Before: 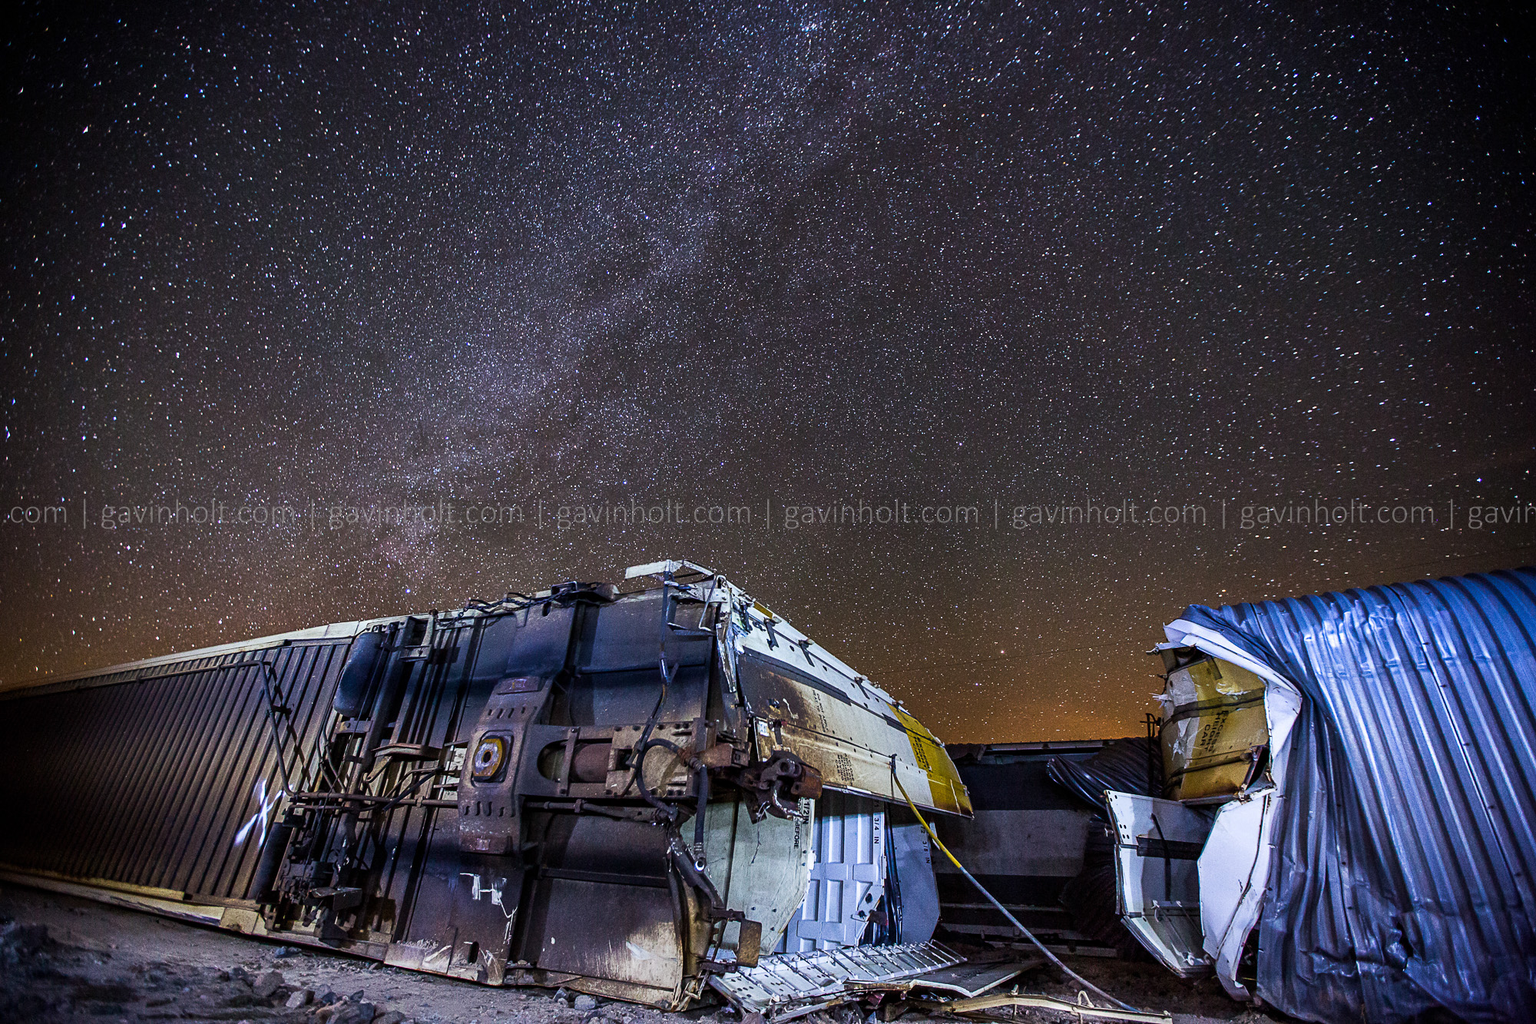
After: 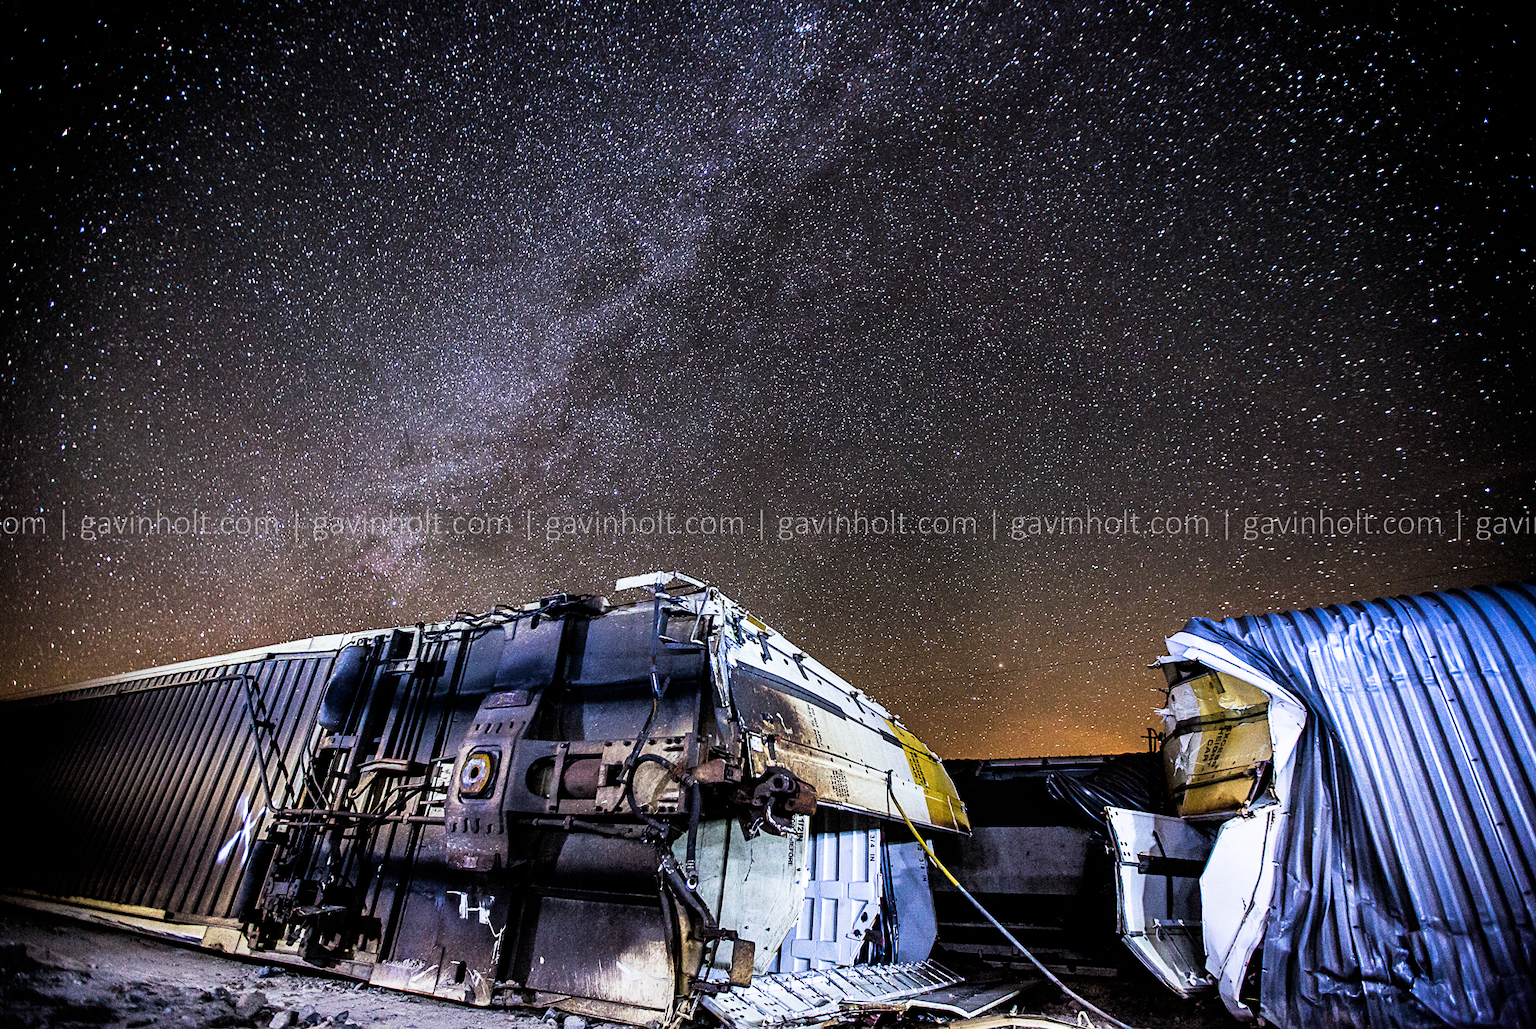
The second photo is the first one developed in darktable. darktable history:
crop and rotate: left 1.483%, right 0.541%, bottom 1.426%
exposure: black level correction 0, exposure 0.896 EV, compensate exposure bias true, compensate highlight preservation false
filmic rgb: black relative exposure -5.06 EV, white relative exposure 3.55 EV, threshold 5.98 EV, hardness 3.17, contrast 1.3, highlights saturation mix -49.8%, enable highlight reconstruction true
